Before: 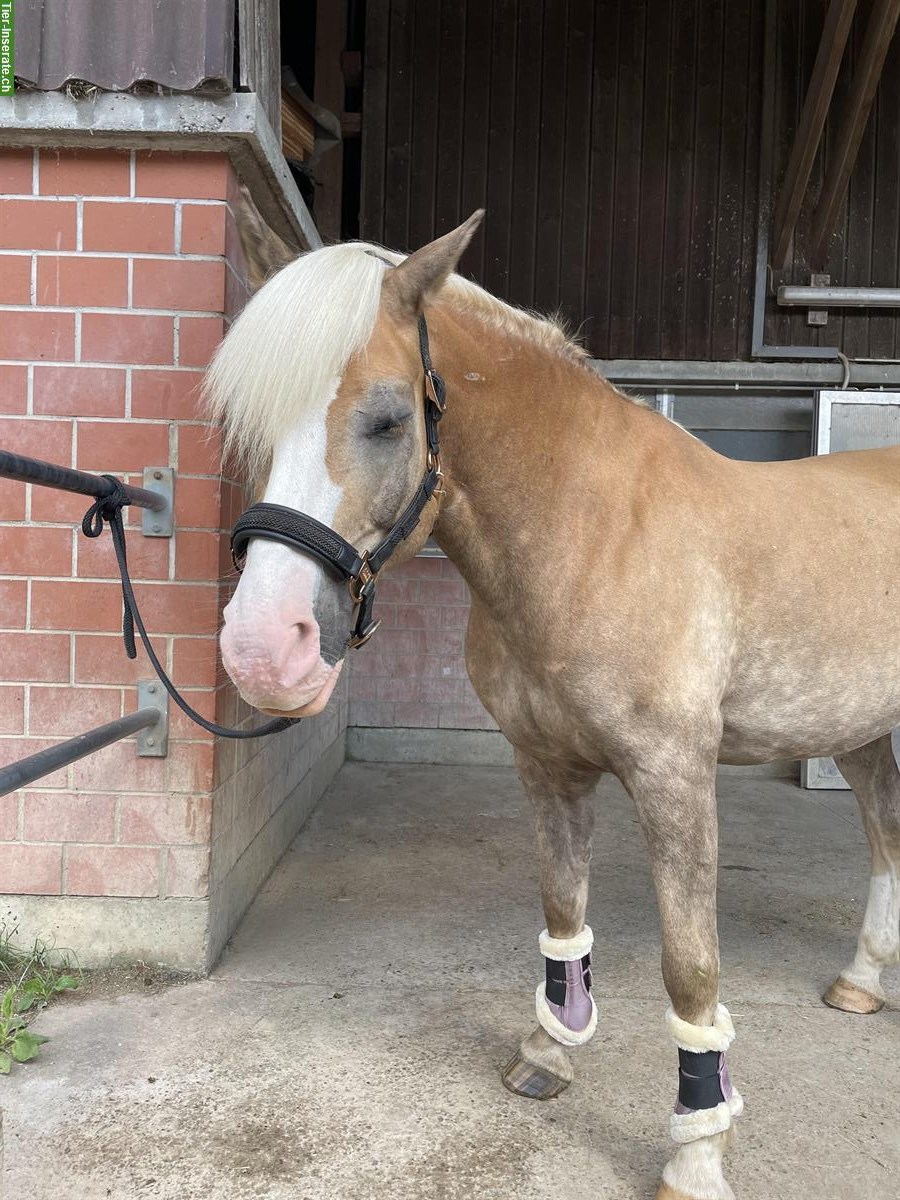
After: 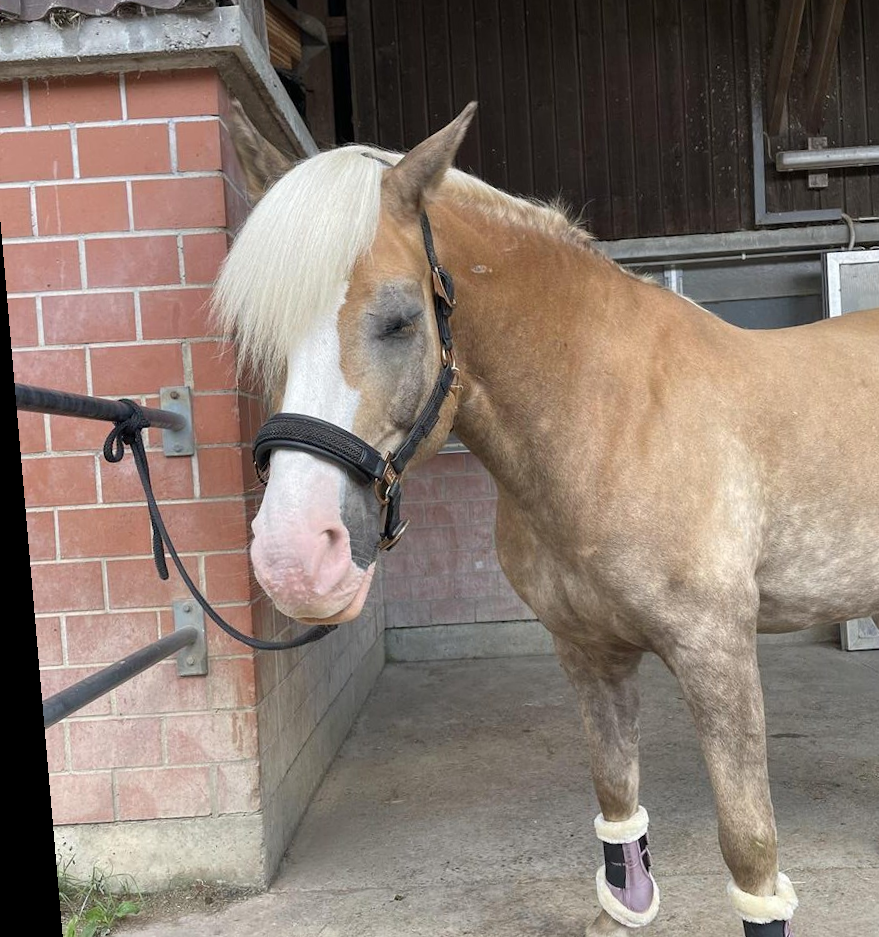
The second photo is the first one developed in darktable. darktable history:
crop and rotate: left 2.425%, top 11.305%, right 9.6%, bottom 15.08%
rotate and perspective: rotation -4.98°, automatic cropping off
